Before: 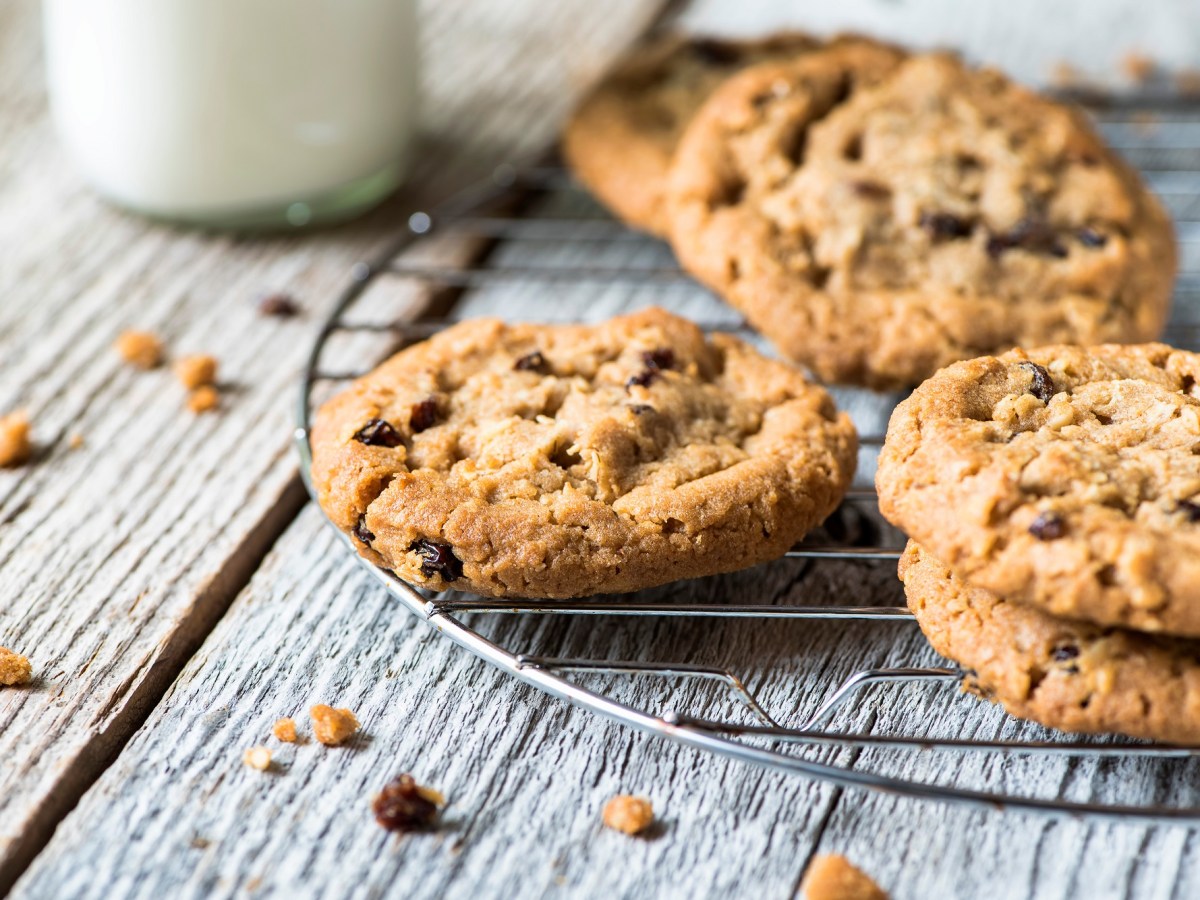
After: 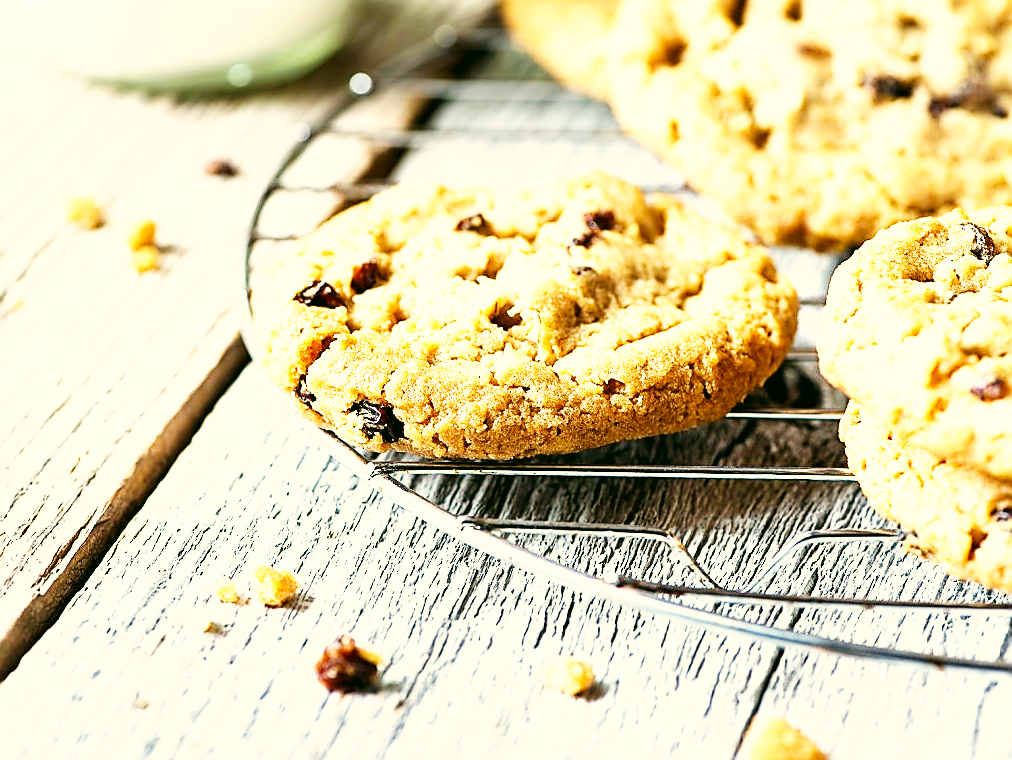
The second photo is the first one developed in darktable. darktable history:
color correction: highlights a* -0.334, highlights b* 9.53, shadows a* -9.25, shadows b* 1.33
exposure: exposure 0.608 EV, compensate highlight preservation false
base curve: curves: ch0 [(0, 0) (0.007, 0.004) (0.027, 0.03) (0.046, 0.07) (0.207, 0.54) (0.442, 0.872) (0.673, 0.972) (1, 1)], preserve colors none
crop and rotate: left 4.955%, top 15.505%, right 10.692%
sharpen: radius 1.398, amount 1.253, threshold 0.69
